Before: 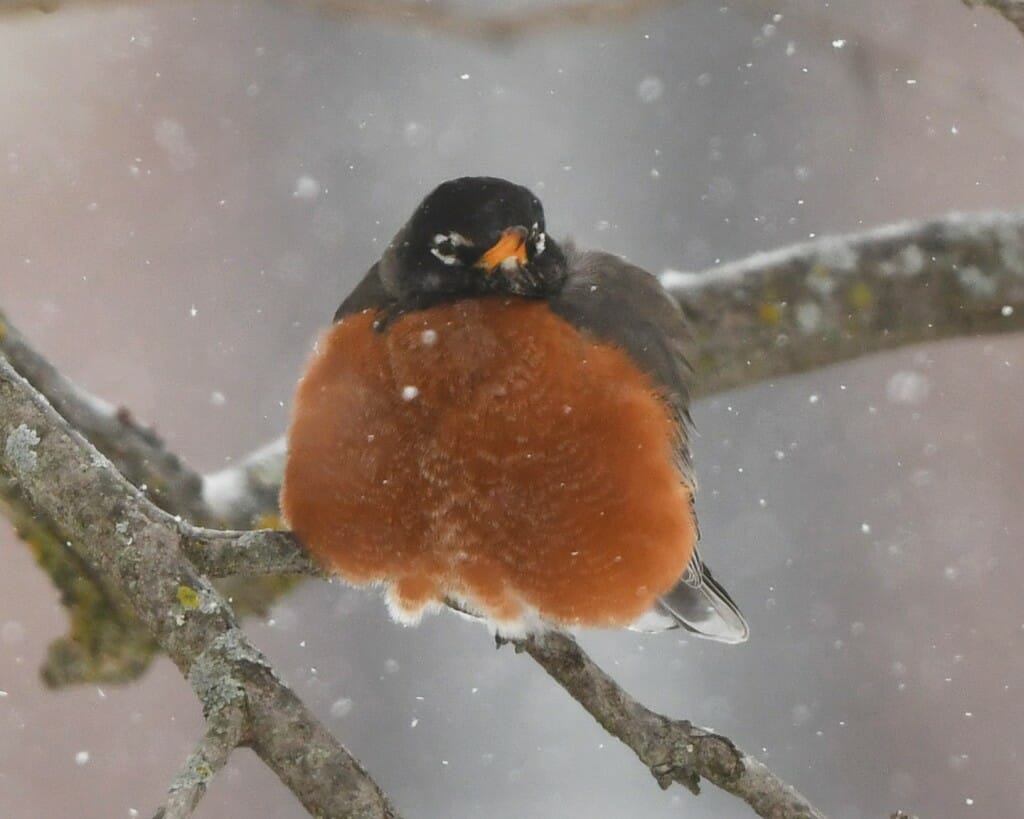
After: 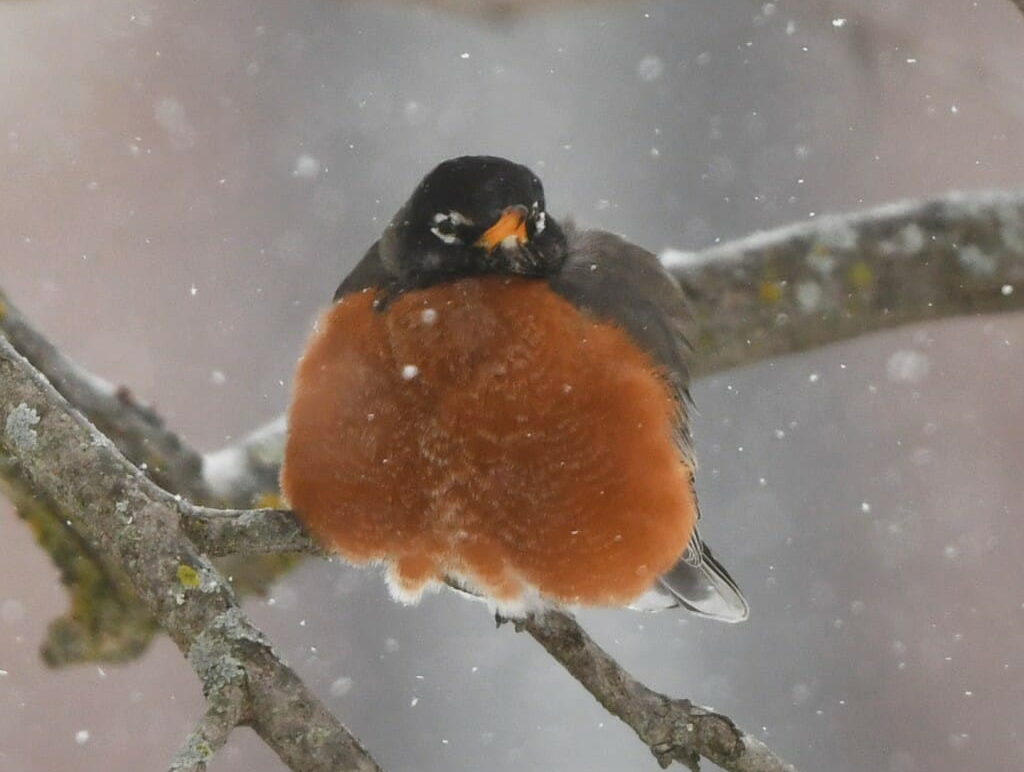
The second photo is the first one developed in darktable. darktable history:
exposure: exposure -0.048 EV, compensate highlight preservation false
crop and rotate: top 2.635%, bottom 3.081%
